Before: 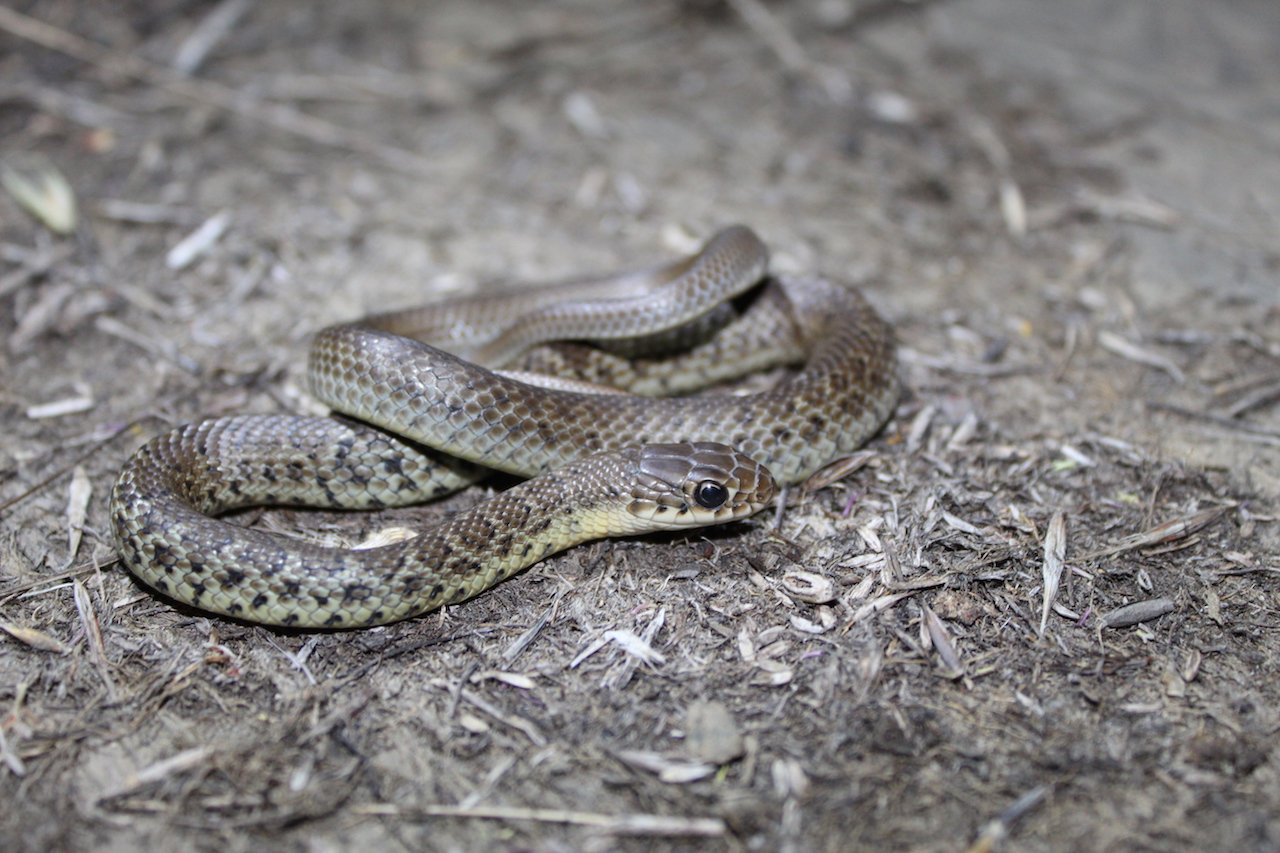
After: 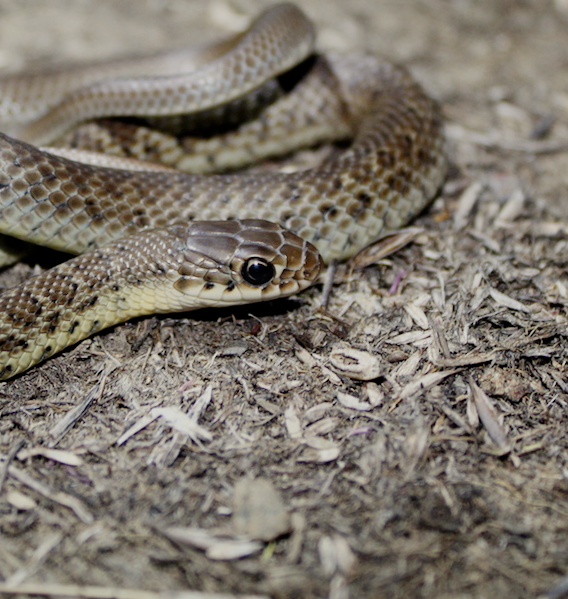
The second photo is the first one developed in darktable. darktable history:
filmic rgb: middle gray luminance 29%, black relative exposure -10.3 EV, white relative exposure 5.5 EV, threshold 6 EV, target black luminance 0%, hardness 3.95, latitude 2.04%, contrast 1.132, highlights saturation mix 5%, shadows ↔ highlights balance 15.11%, add noise in highlights 0, preserve chrominance no, color science v3 (2019), use custom middle-gray values true, iterations of high-quality reconstruction 0, contrast in highlights soft, enable highlight reconstruction true
crop: left 35.432%, top 26.233%, right 20.145%, bottom 3.432%
white balance: red 1.029, blue 0.92
exposure: black level correction 0, exposure 0.5 EV, compensate exposure bias true, compensate highlight preservation false
